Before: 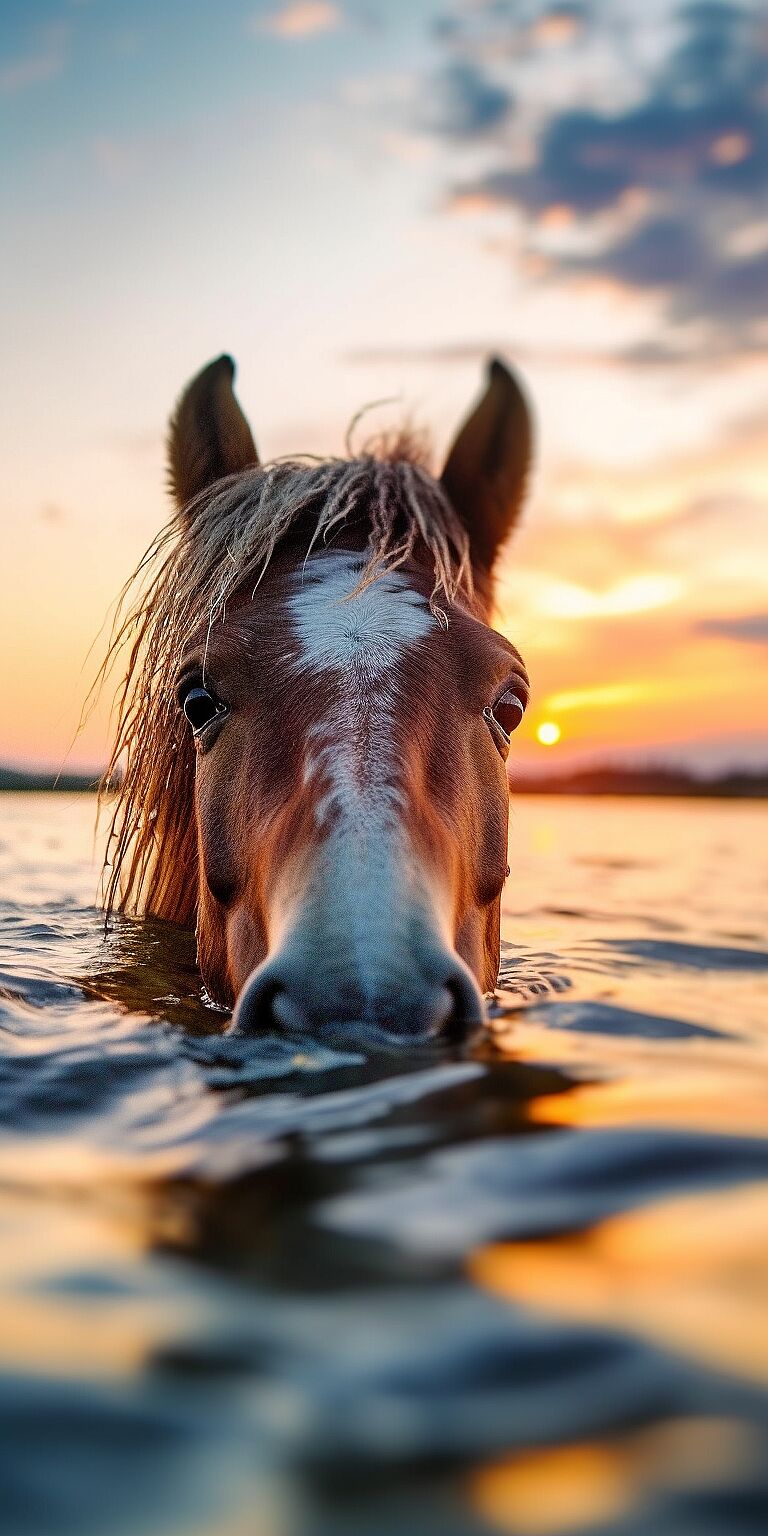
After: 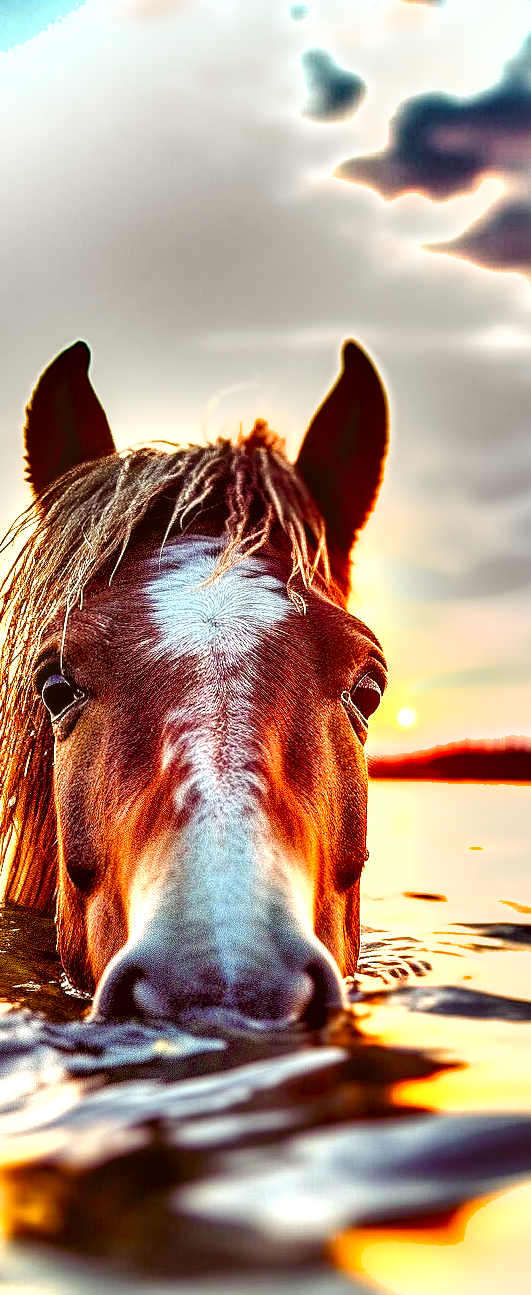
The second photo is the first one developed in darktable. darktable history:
exposure: black level correction 0, exposure 1.1 EV, compensate exposure bias true, compensate highlight preservation false
color balance rgb: shadows lift › luminance -21.66%, shadows lift › chroma 8.98%, shadows lift › hue 283.37°, power › chroma 1.55%, power › hue 25.59°, highlights gain › luminance 6.08%, highlights gain › chroma 2.55%, highlights gain › hue 90°, global offset › luminance -0.87%, perceptual saturation grading › global saturation 27.49%, perceptual saturation grading › highlights -28.39%, perceptual saturation grading › mid-tones 15.22%, perceptual saturation grading › shadows 33.98%, perceptual brilliance grading › highlights 10%, perceptual brilliance grading › mid-tones 5%
shadows and highlights: shadows 43.71, white point adjustment -1.46, soften with gaussian
crop: left 18.479%, right 12.2%, bottom 13.971%
rotate and perspective: rotation -0.45°, automatic cropping original format, crop left 0.008, crop right 0.992, crop top 0.012, crop bottom 0.988
local contrast: on, module defaults
tone equalizer: on, module defaults
color correction: highlights a* -0.482, highlights b* 0.161, shadows a* 4.66, shadows b* 20.72
